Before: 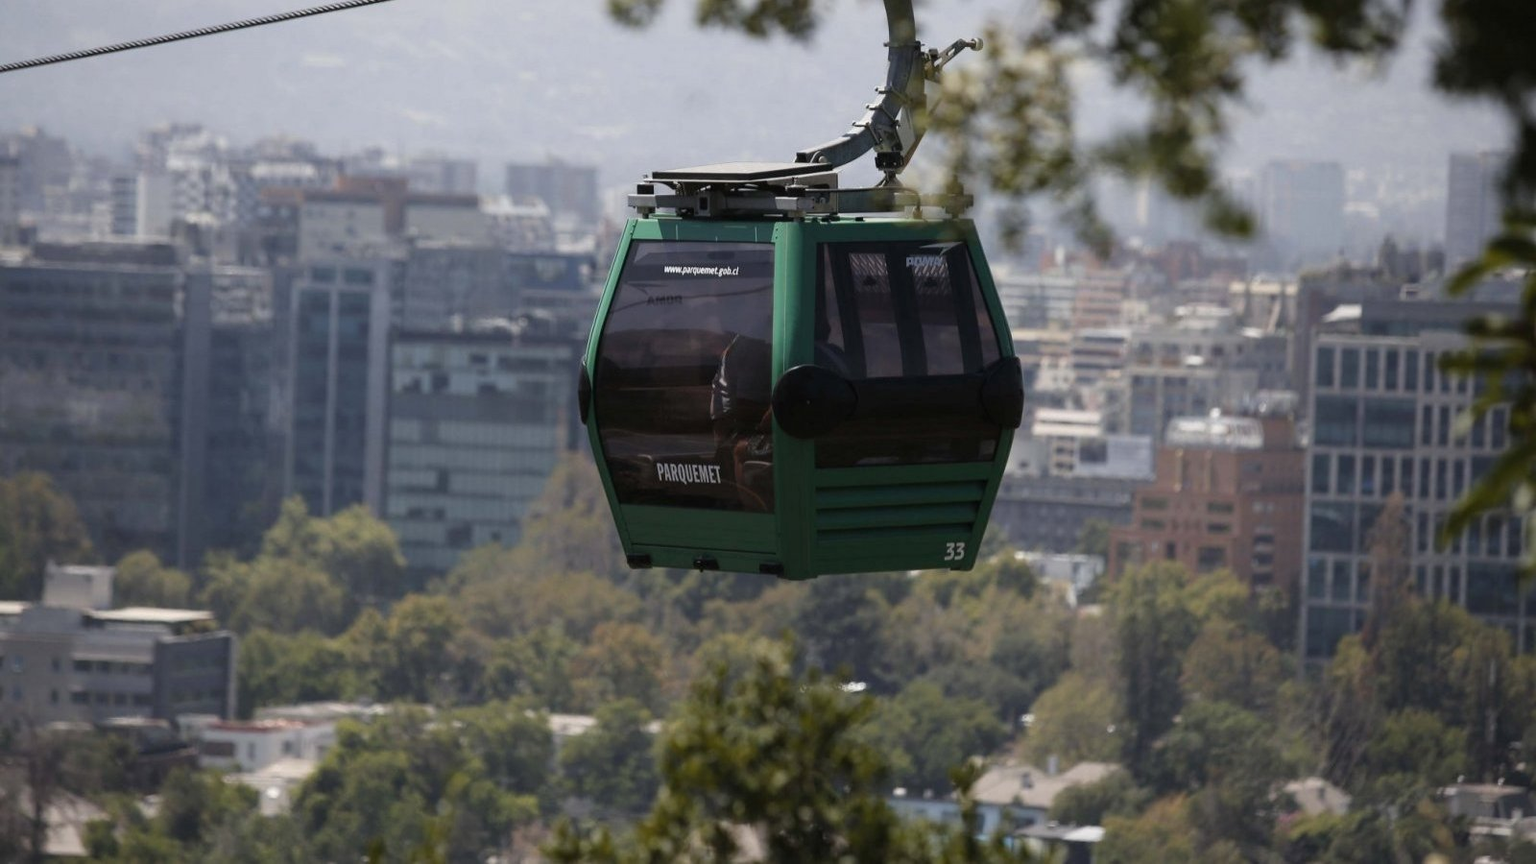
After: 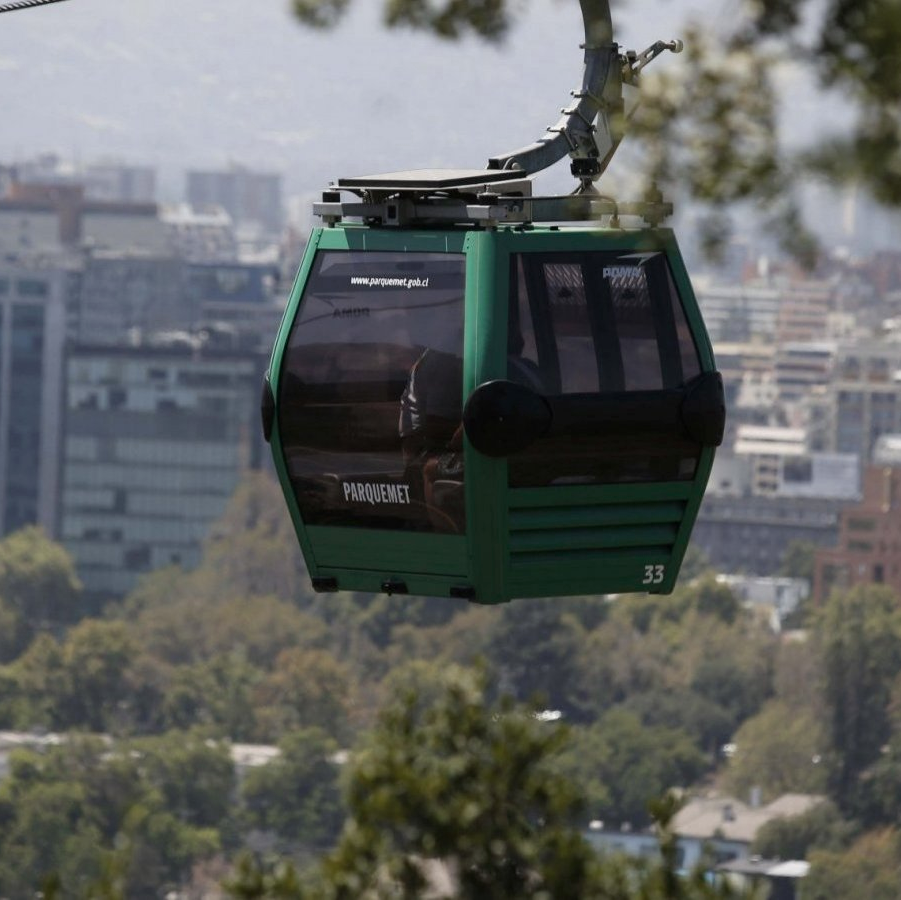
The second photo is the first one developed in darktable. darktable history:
color zones: curves: ch0 [(0, 0.499) (0.143, 0.5) (0.286, 0.5) (0.429, 0.476) (0.571, 0.284) (0.714, 0.243) (0.857, 0.449) (1, 0.499)]; ch1 [(0, 0.532) (0.143, 0.645) (0.286, 0.696) (0.429, 0.211) (0.571, 0.504) (0.714, 0.493) (0.857, 0.495) (1, 0.532)]; ch2 [(0, 0.5) (0.143, 0.5) (0.286, 0.427) (0.429, 0.324) (0.571, 0.5) (0.714, 0.5) (0.857, 0.5) (1, 0.5)], mix -122.82%
crop: left 21.333%, right 22.325%
exposure: black level correction 0.001, exposure 0.015 EV, compensate highlight preservation false
